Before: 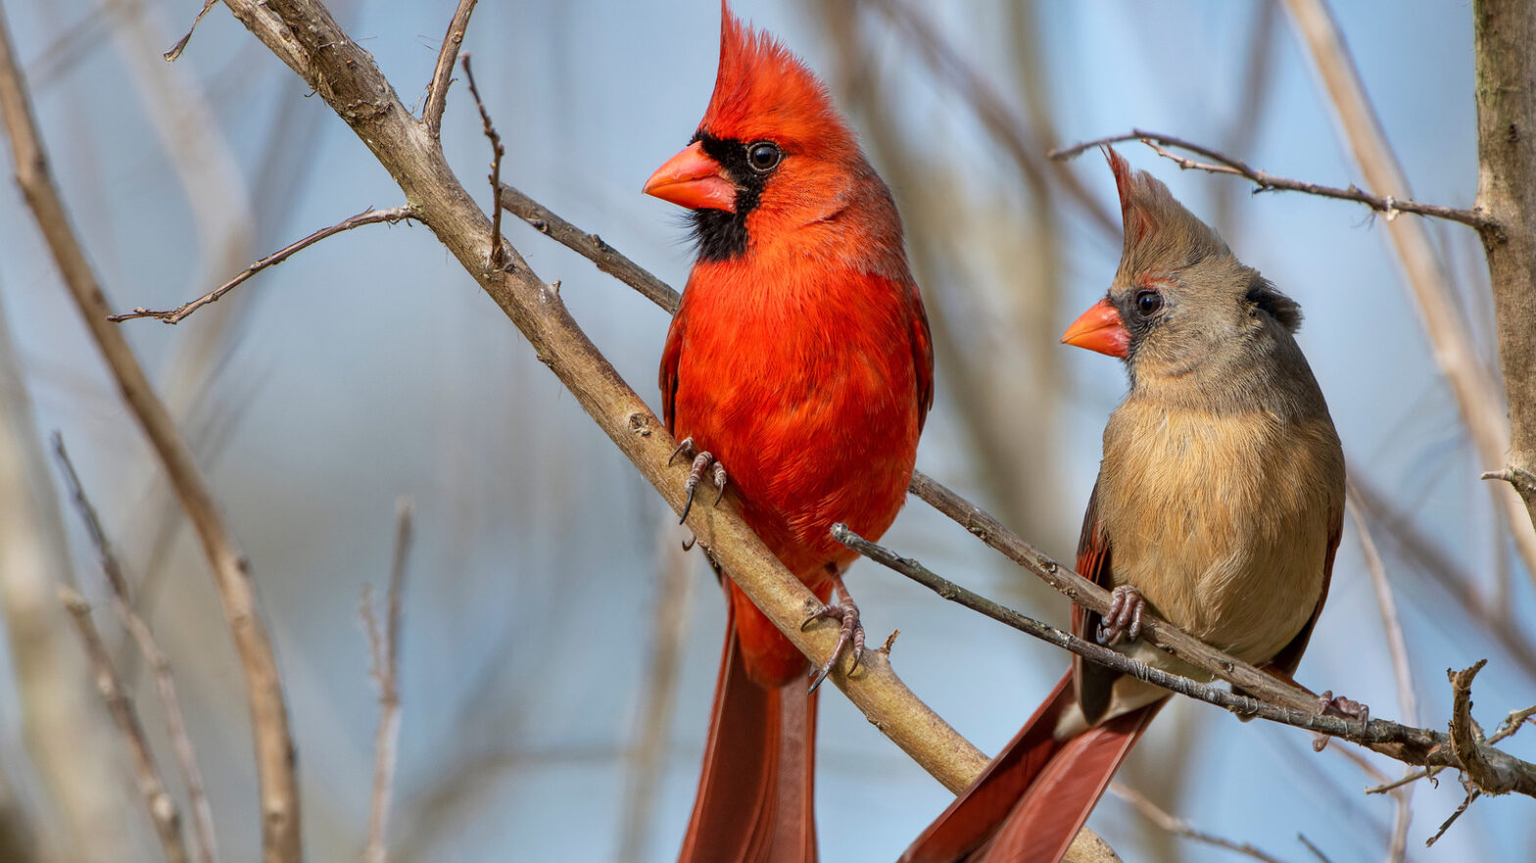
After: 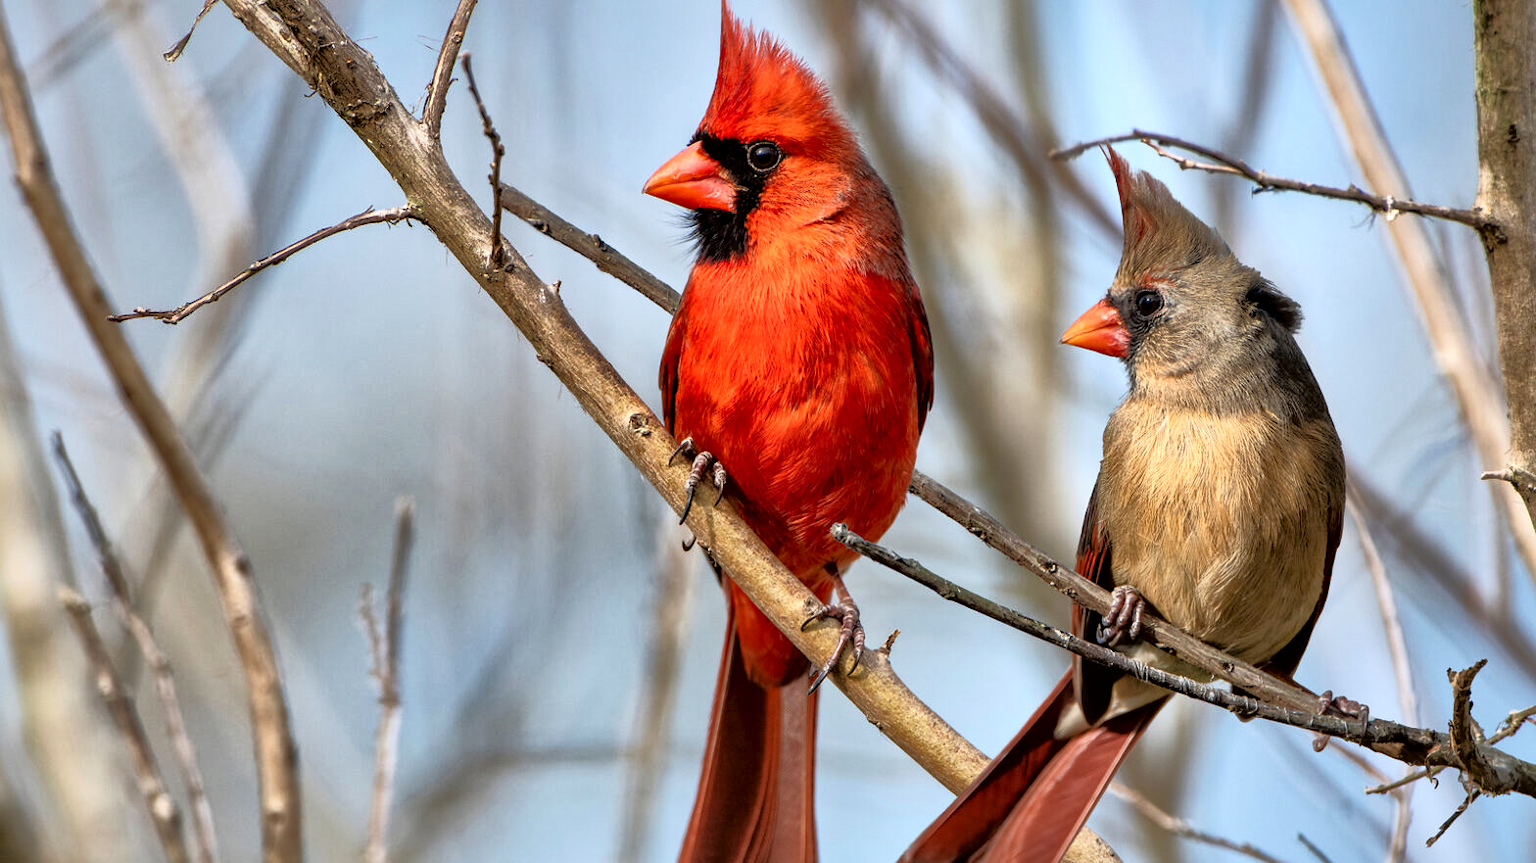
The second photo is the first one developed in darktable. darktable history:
local contrast: mode bilateral grid, contrast 19, coarseness 50, detail 173%, midtone range 0.2
exposure: exposure 0.245 EV, compensate exposure bias true, compensate highlight preservation false
tone equalizer: -8 EV -1.87 EV, -7 EV -1.17 EV, -6 EV -1.63 EV, edges refinement/feathering 500, mask exposure compensation -1.57 EV, preserve details no
